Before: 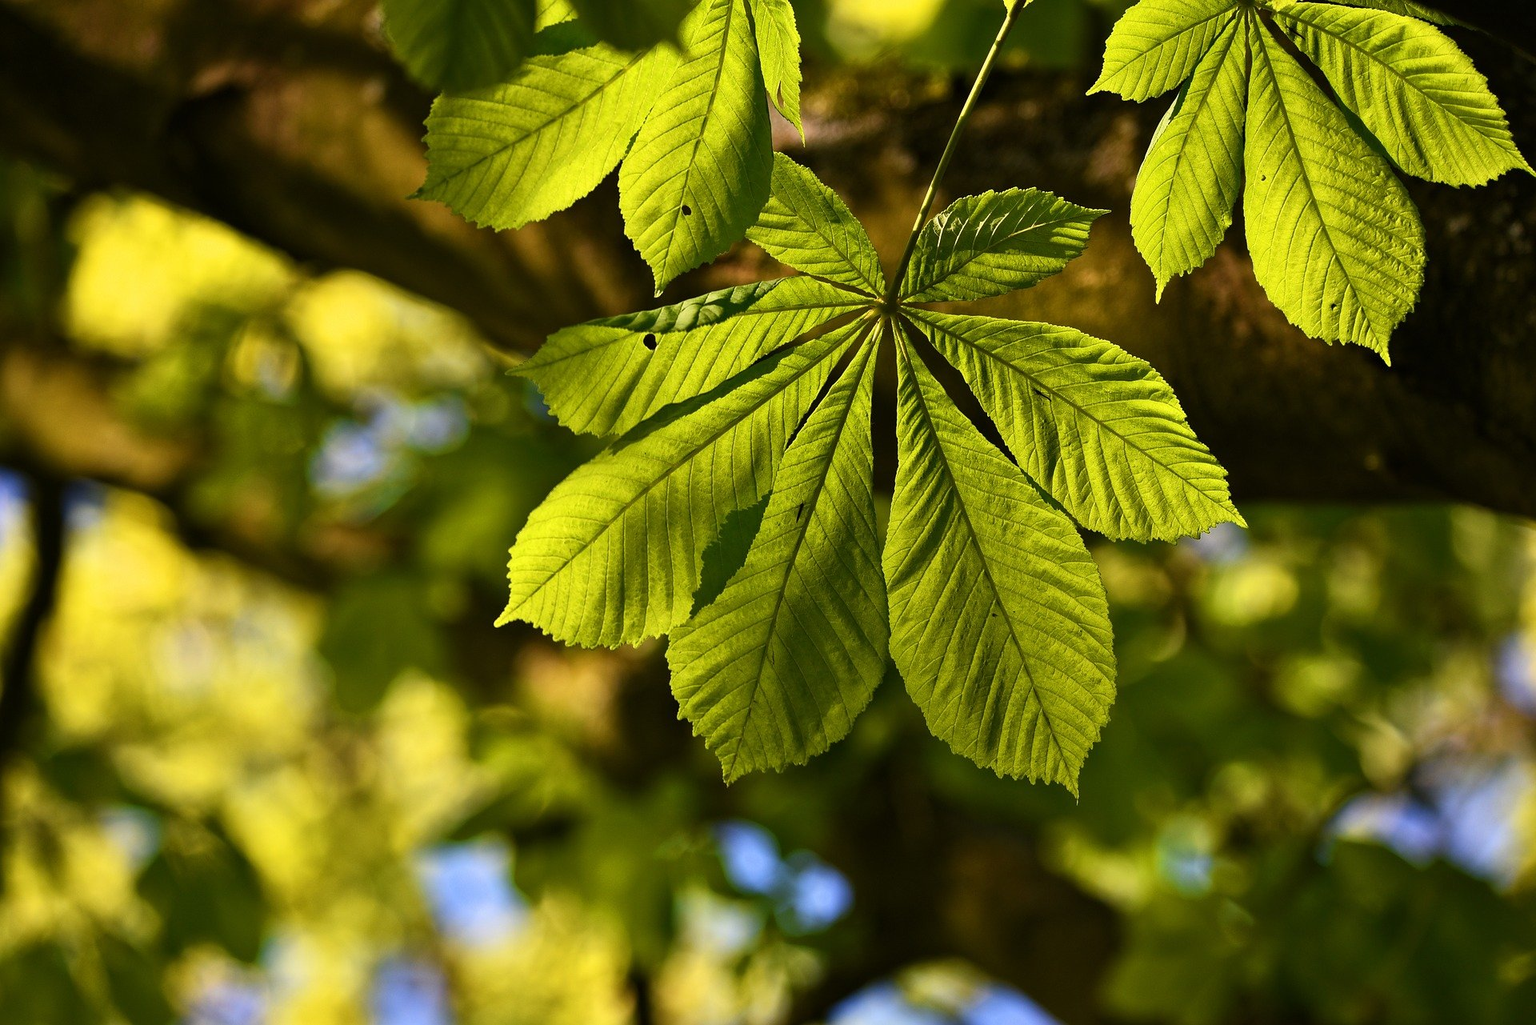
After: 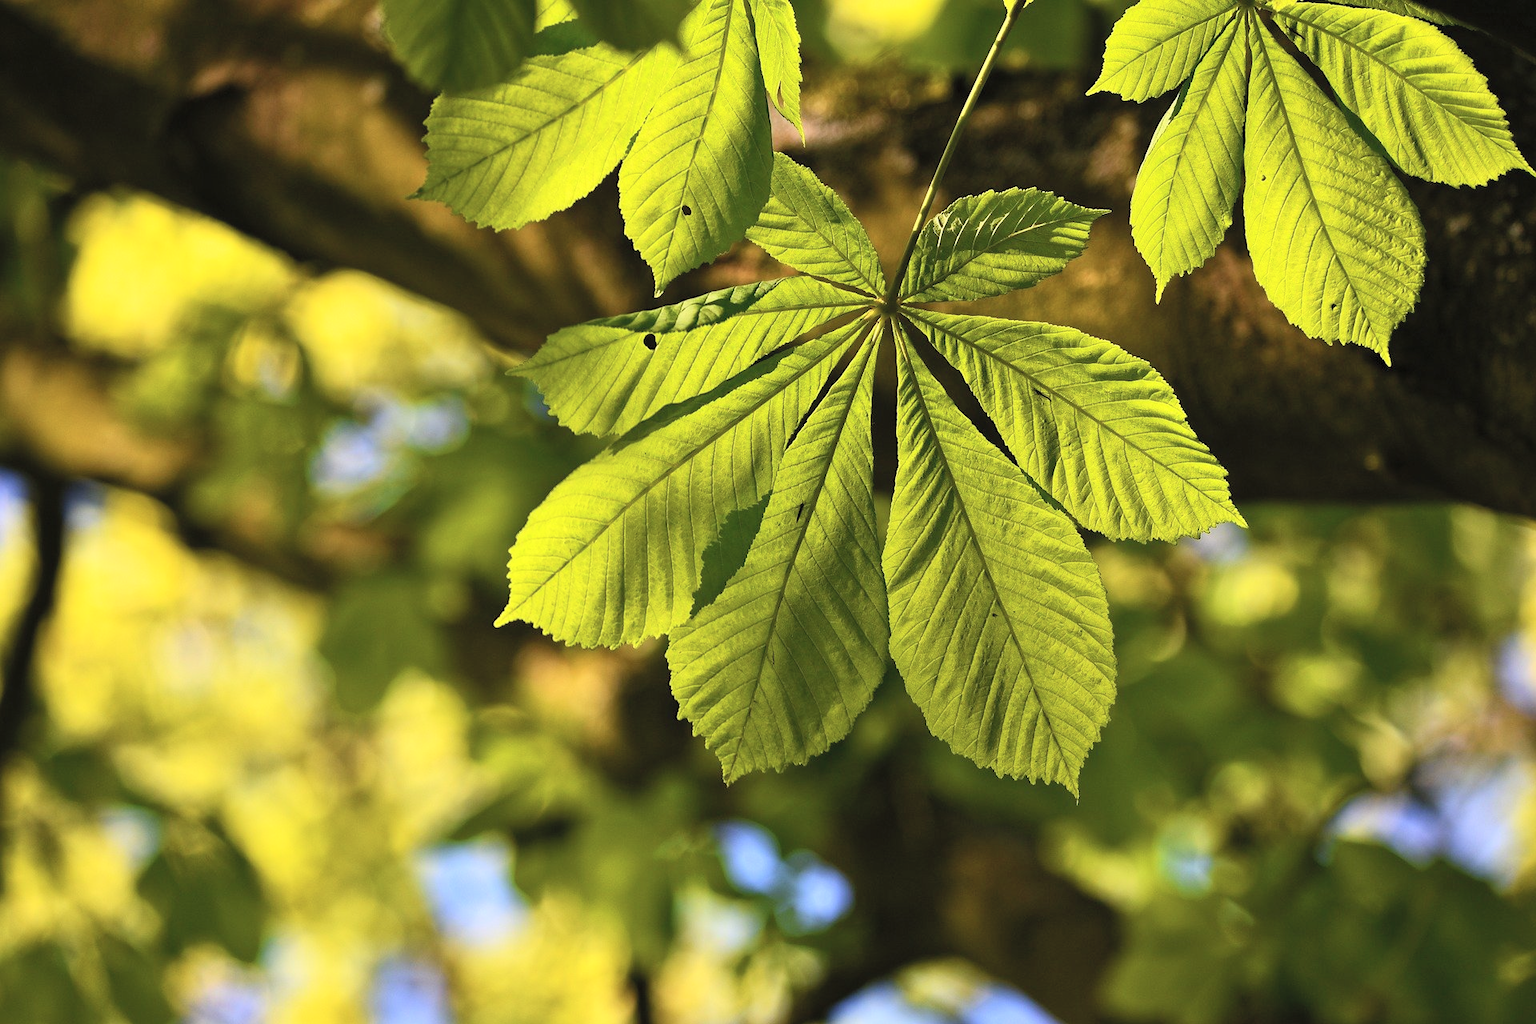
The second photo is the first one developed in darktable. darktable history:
contrast brightness saturation: contrast 0.138, brightness 0.23
